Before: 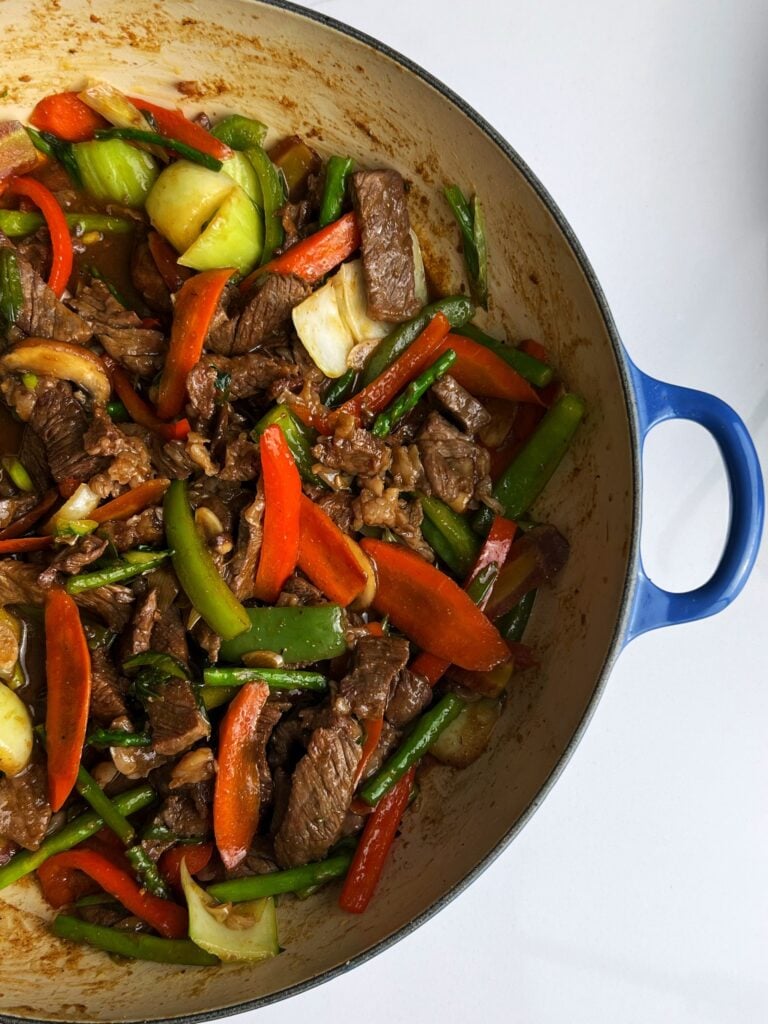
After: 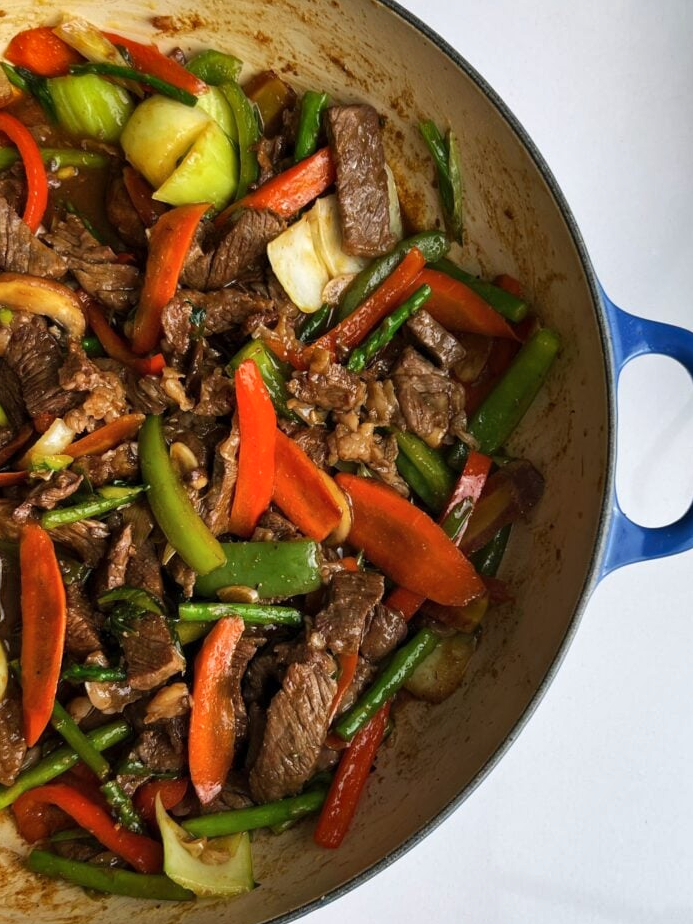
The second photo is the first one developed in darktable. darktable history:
crop: left 3.305%, top 6.436%, right 6.389%, bottom 3.258%
shadows and highlights: soften with gaussian
